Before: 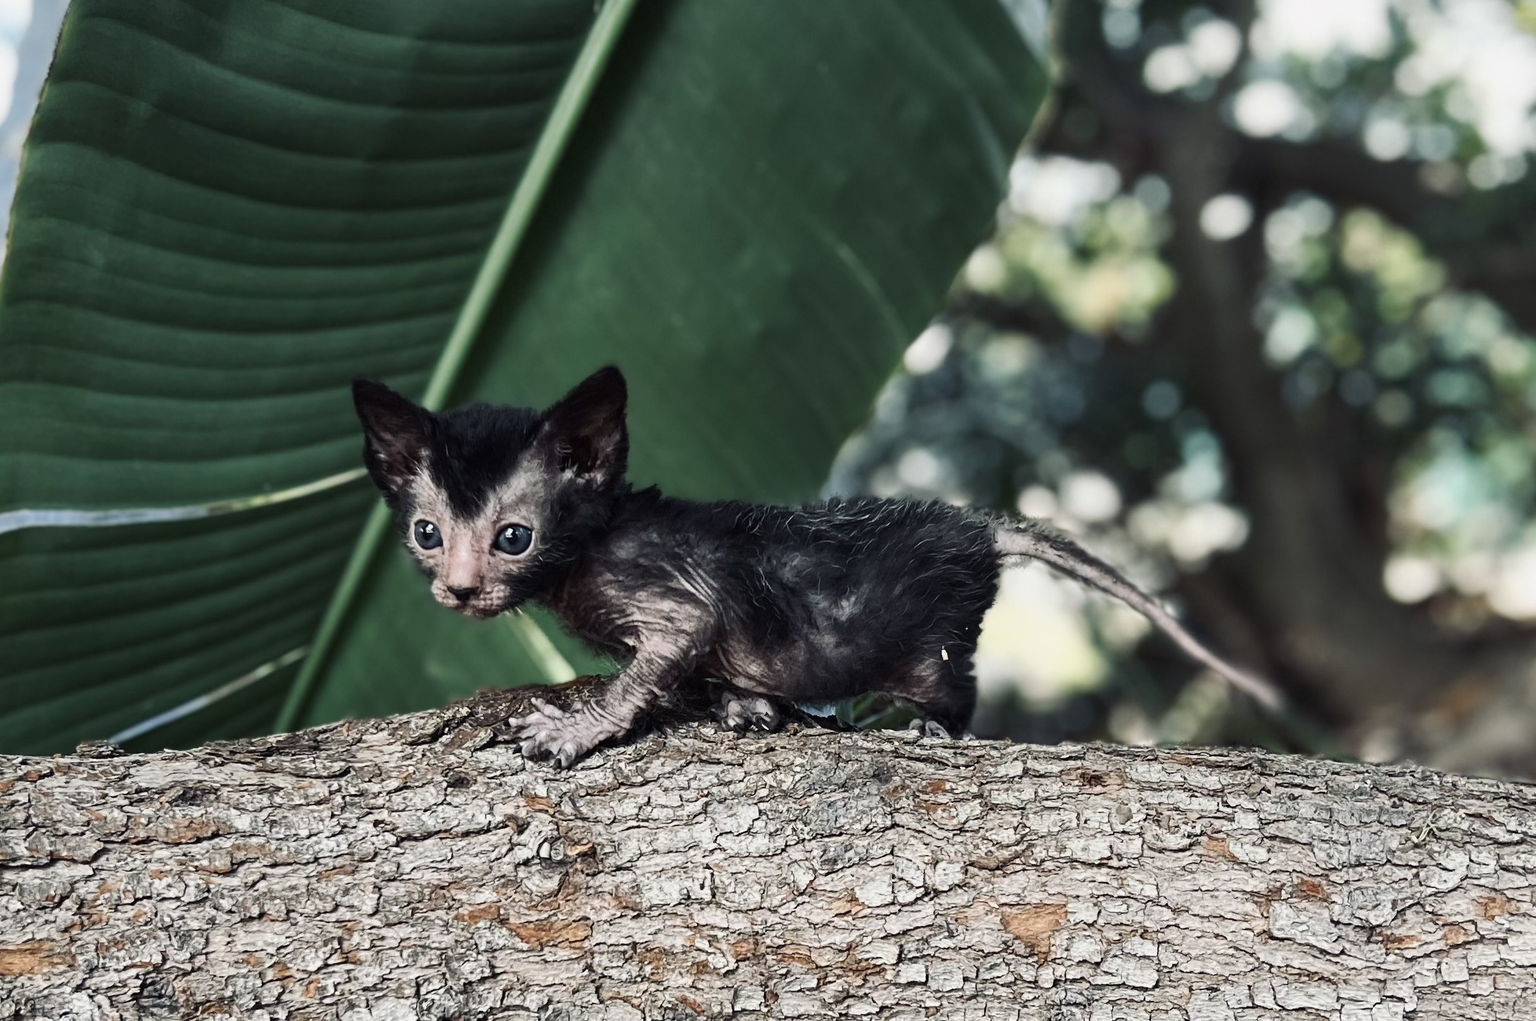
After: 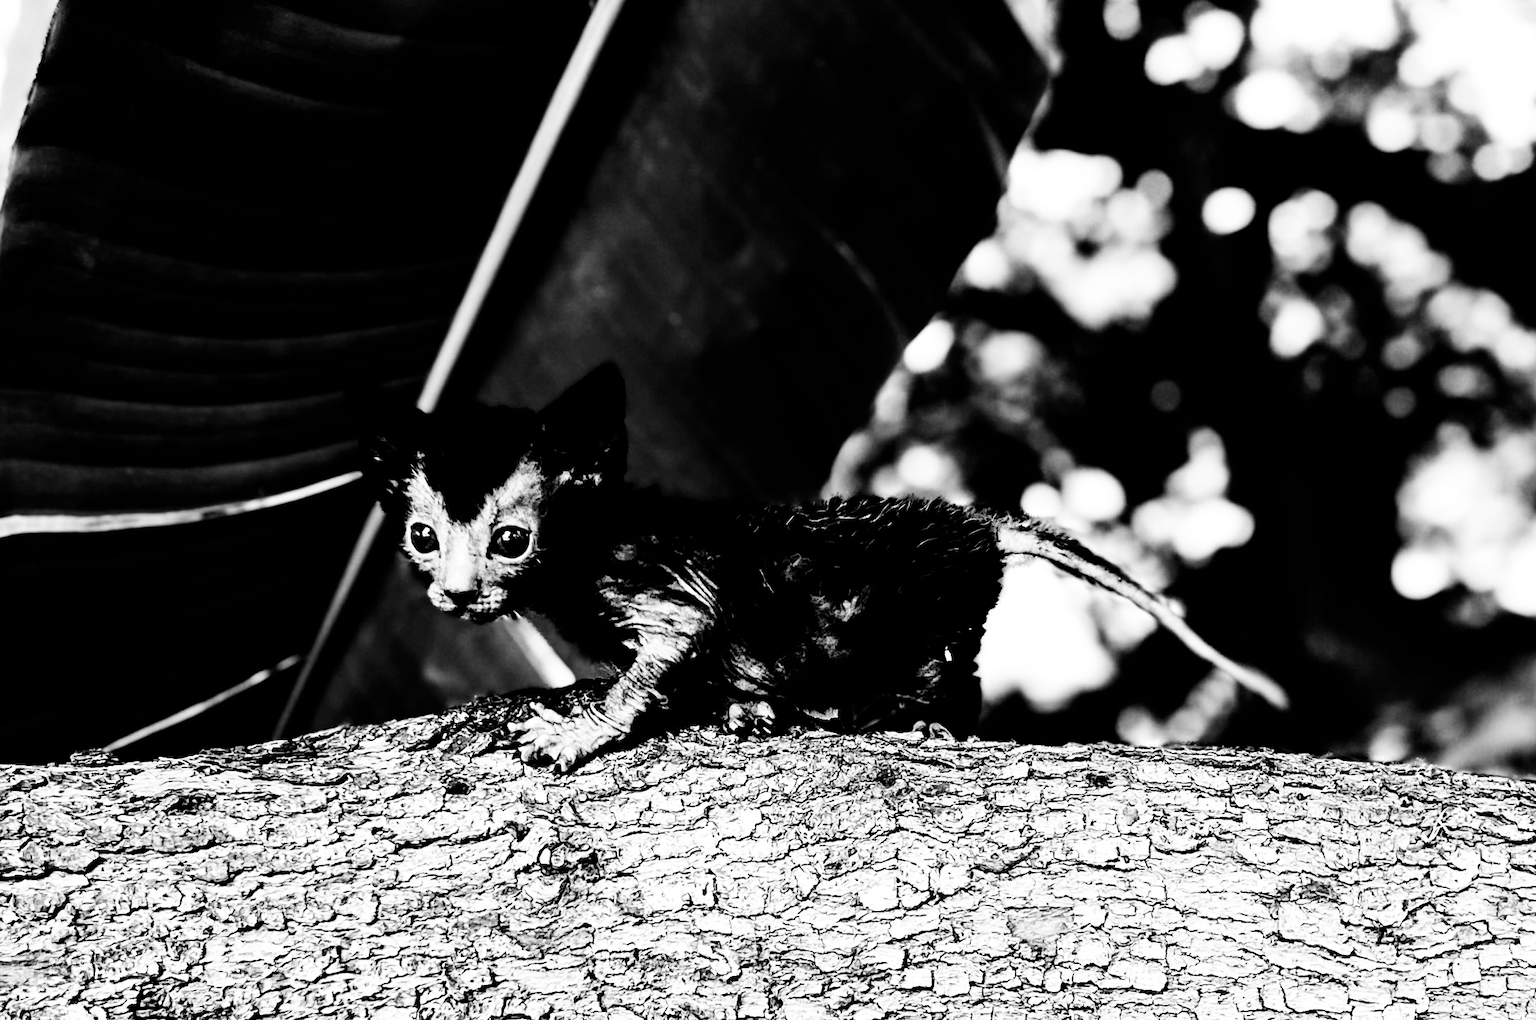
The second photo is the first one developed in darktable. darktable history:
monochrome: a 2.21, b -1.33, size 2.2
exposure: black level correction 0.031, exposure 0.304 EV, compensate highlight preservation false
filmic rgb: black relative exposure -5 EV, white relative exposure 3.5 EV, hardness 3.19, contrast 1.4, highlights saturation mix -50%
rotate and perspective: rotation -0.45°, automatic cropping original format, crop left 0.008, crop right 0.992, crop top 0.012, crop bottom 0.988
tone equalizer: -8 EV -1.08 EV, -7 EV -1.01 EV, -6 EV -0.867 EV, -5 EV -0.578 EV, -3 EV 0.578 EV, -2 EV 0.867 EV, -1 EV 1.01 EV, +0 EV 1.08 EV, edges refinement/feathering 500, mask exposure compensation -1.57 EV, preserve details no
